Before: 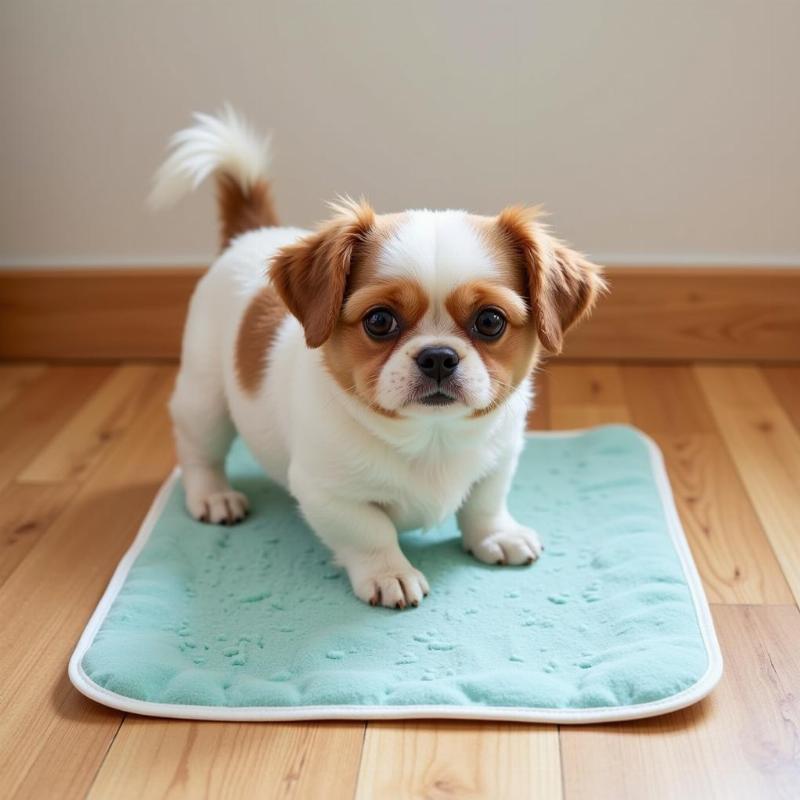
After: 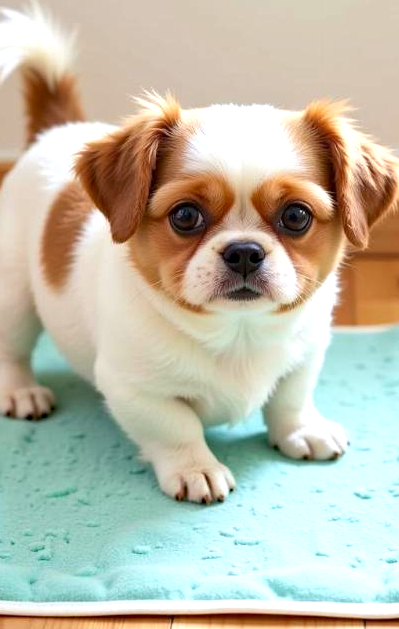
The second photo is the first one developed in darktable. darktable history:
exposure: exposure 0.608 EV, compensate exposure bias true, compensate highlight preservation false
crop and rotate: angle 0.014°, left 24.307%, top 13.158%, right 25.774%, bottom 8.114%
haze removal: compatibility mode true, adaptive false
